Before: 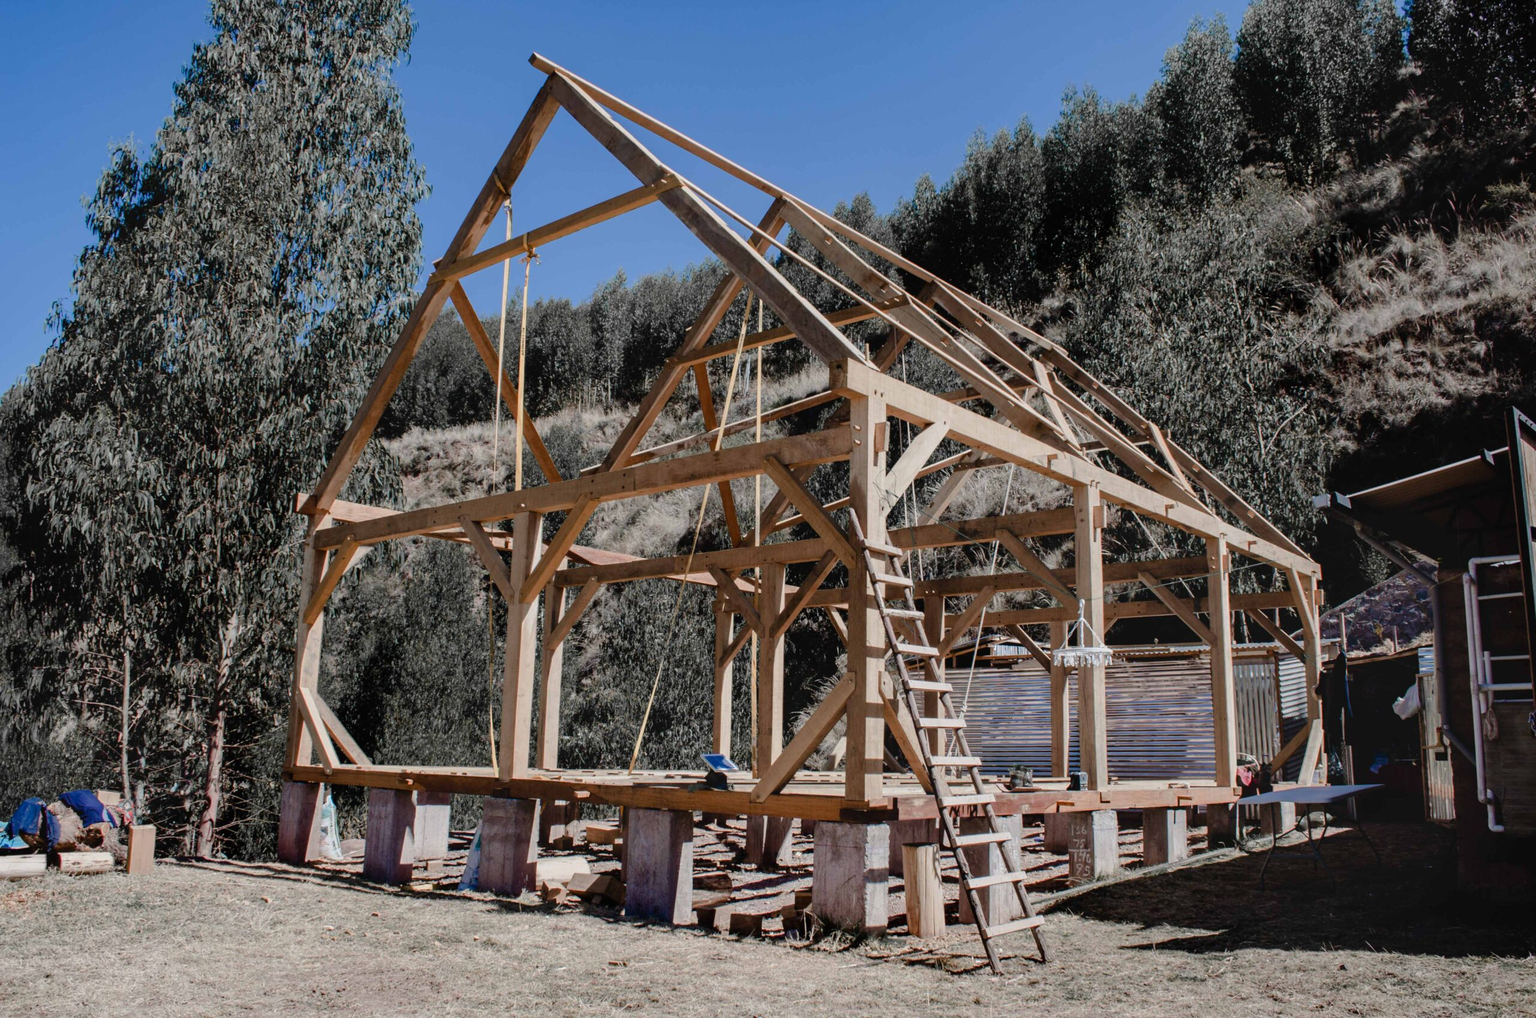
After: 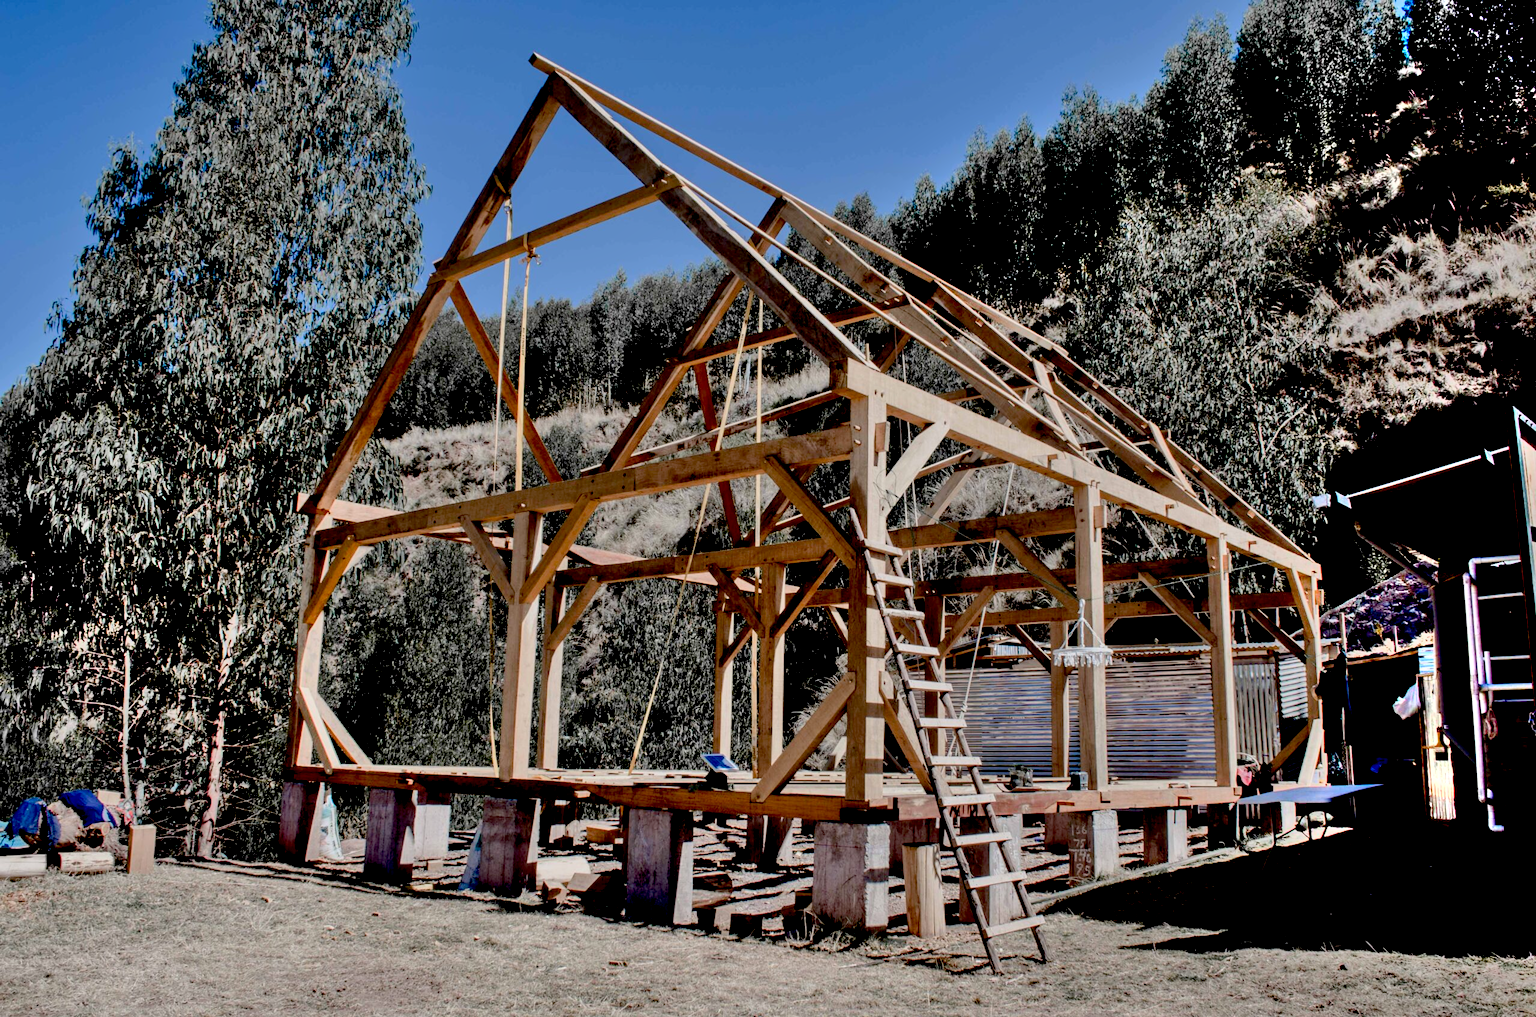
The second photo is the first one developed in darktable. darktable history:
exposure: black level correction 0.029, exposure -0.073 EV, compensate highlight preservation false
shadows and highlights: soften with gaussian
bloom: size 9%, threshold 100%, strength 7%
